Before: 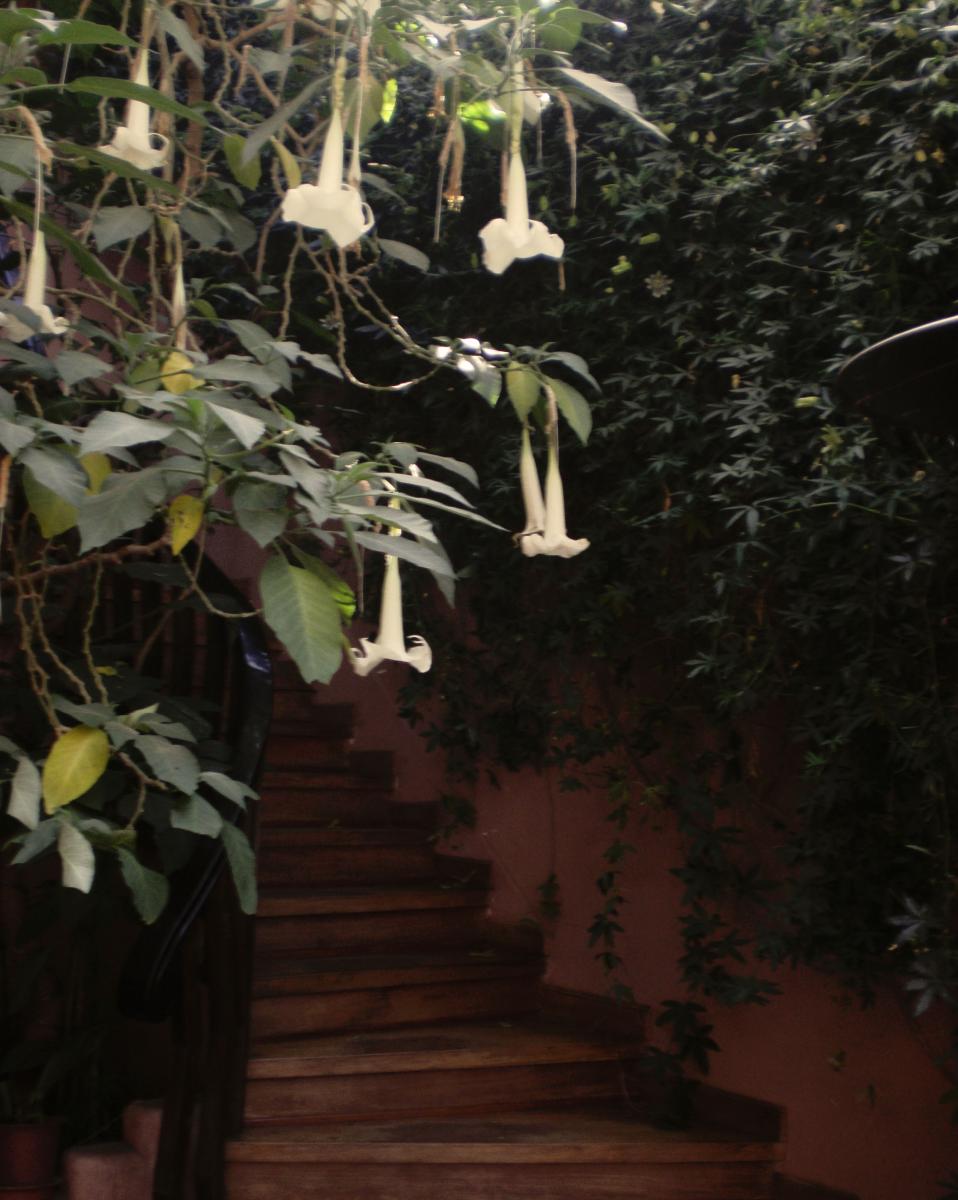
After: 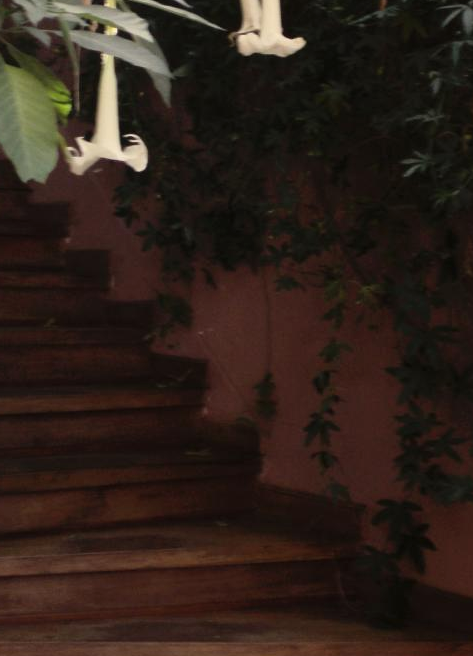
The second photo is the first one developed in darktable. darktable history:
shadows and highlights: radius 108.52, shadows 23.73, highlights -59.32, low approximation 0.01, soften with gaussian
crop: left 29.672%, top 41.786%, right 20.851%, bottom 3.487%
